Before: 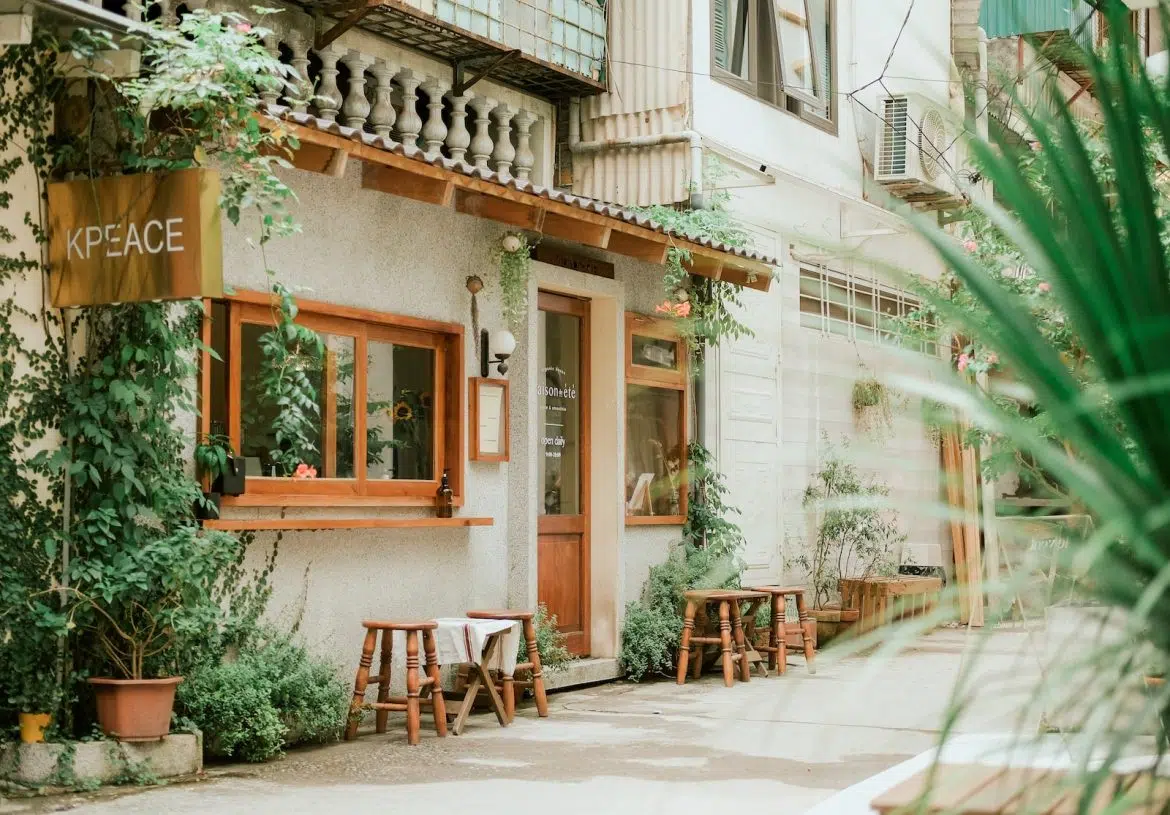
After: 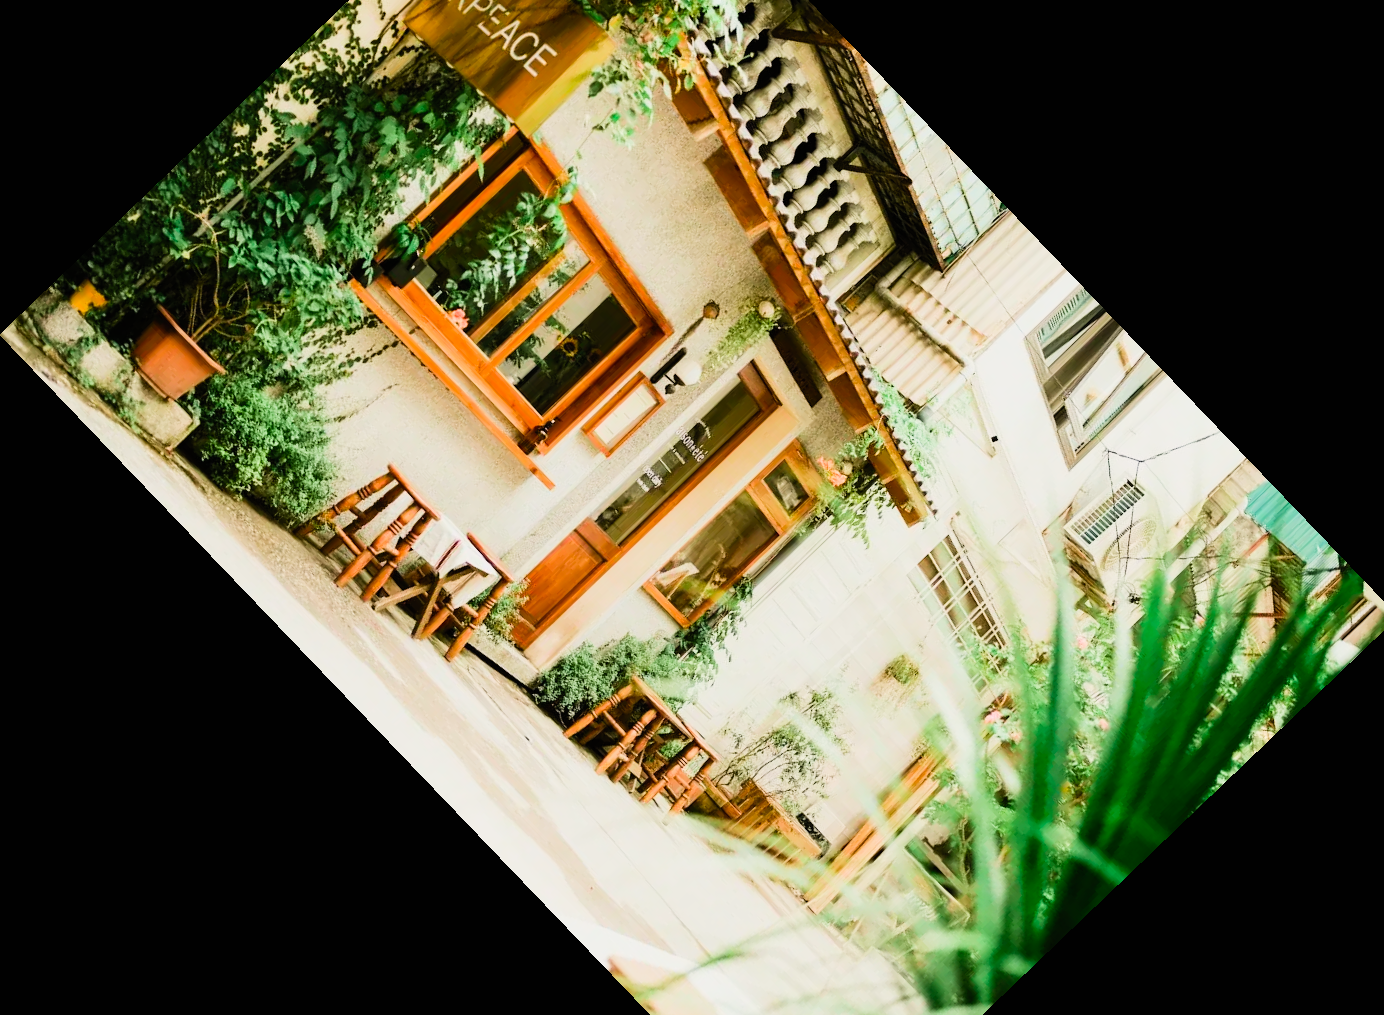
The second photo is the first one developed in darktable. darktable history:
contrast brightness saturation: contrast 0.2, brightness 0.15, saturation 0.14
color correction: highlights a* 0.816, highlights b* 2.78, saturation 1.1
crop and rotate: angle -46.26°, top 16.234%, right 0.912%, bottom 11.704%
sigmoid: contrast 1.7
